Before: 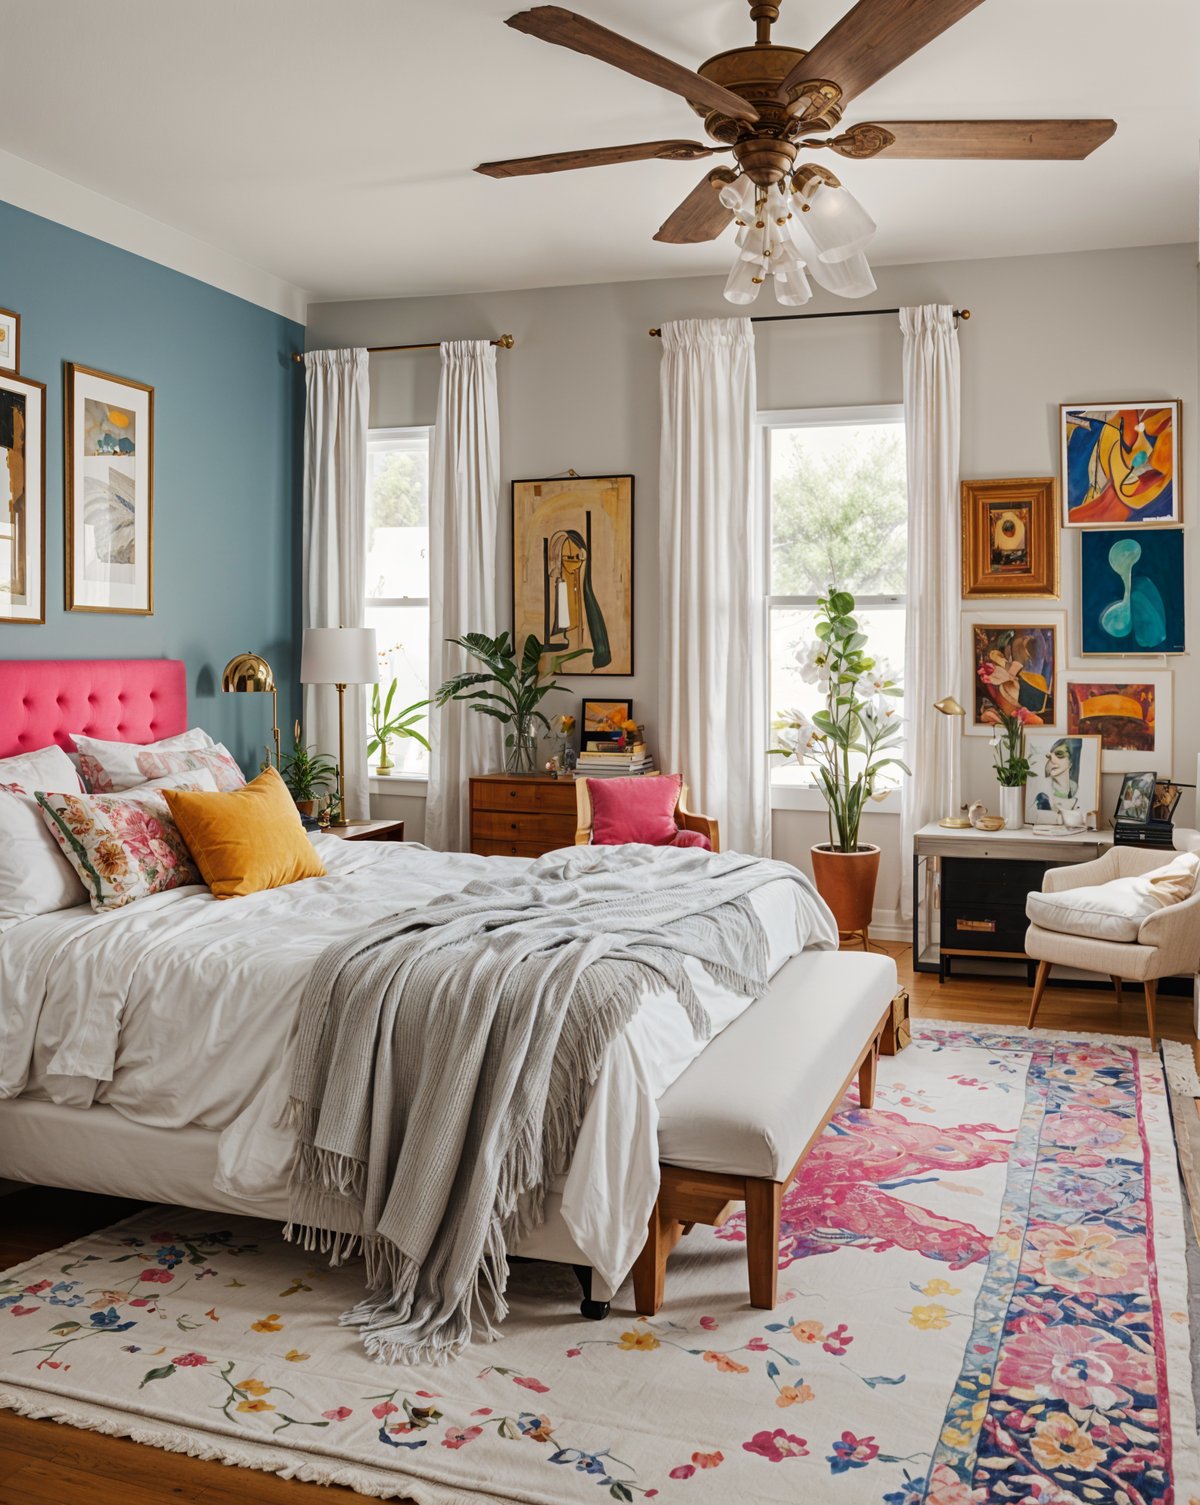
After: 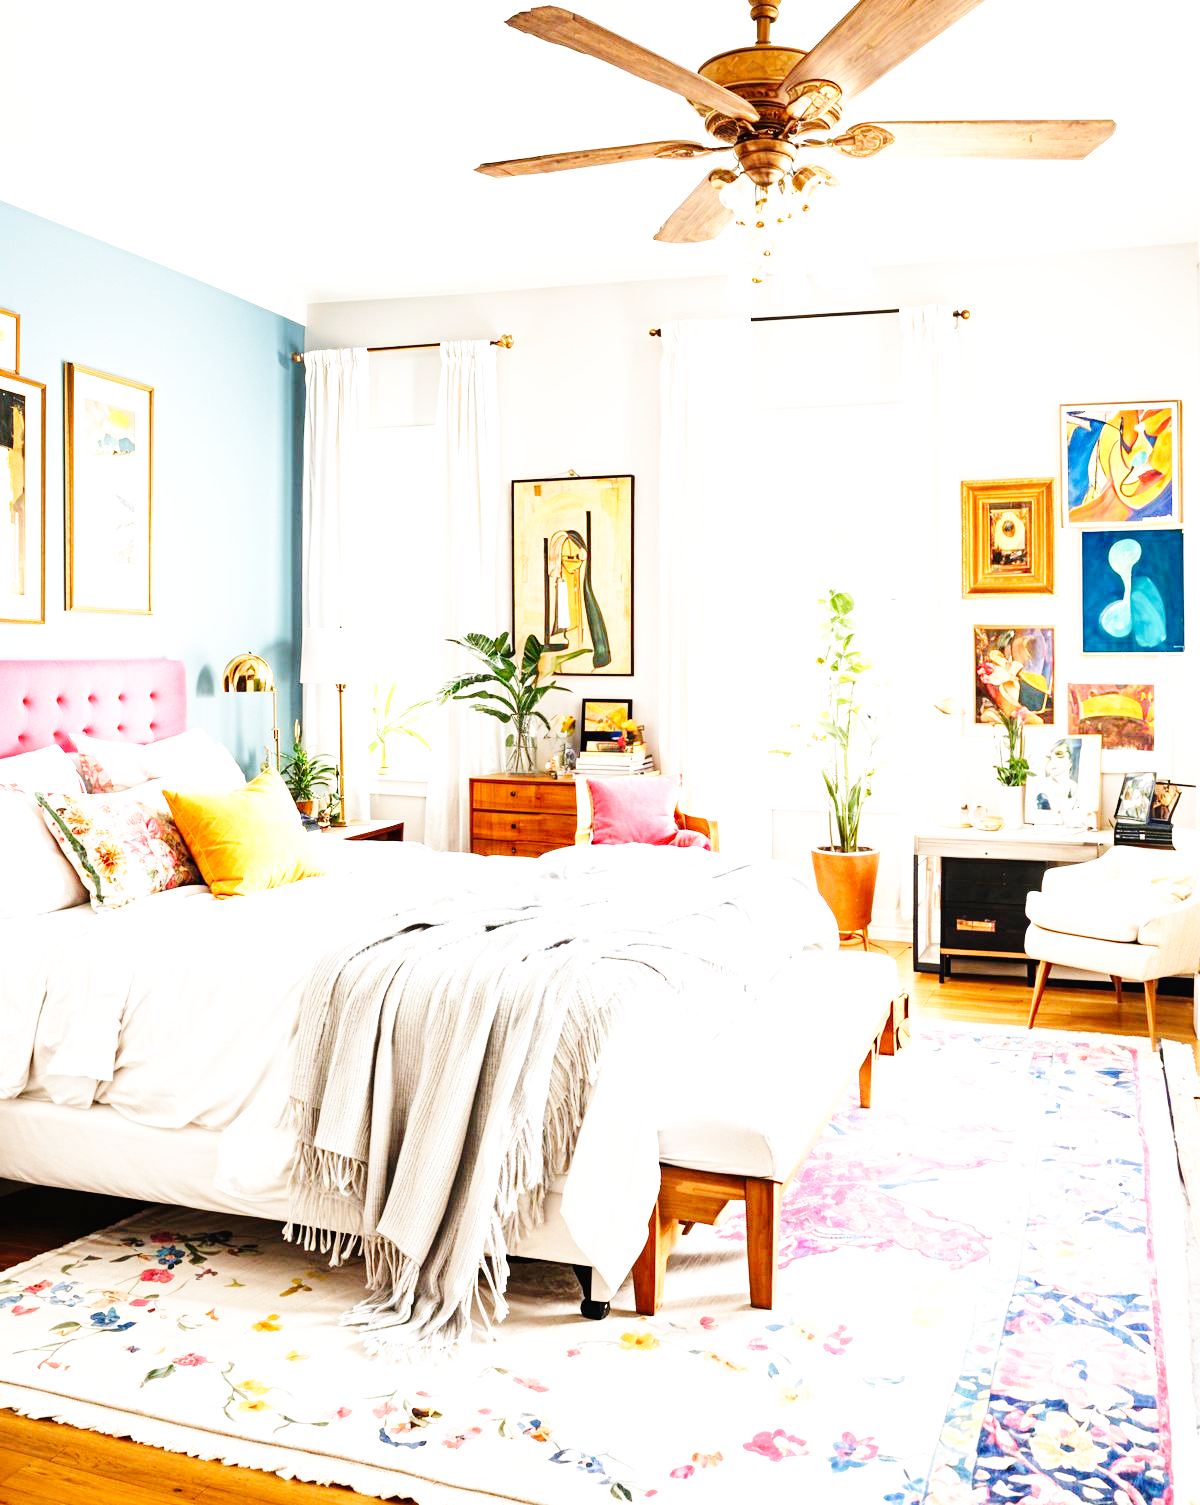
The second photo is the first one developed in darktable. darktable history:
exposure: black level correction 0, exposure 1.55 EV, compensate exposure bias true, compensate highlight preservation false
base curve: curves: ch0 [(0, 0) (0, 0) (0.002, 0.001) (0.008, 0.003) (0.019, 0.011) (0.037, 0.037) (0.064, 0.11) (0.102, 0.232) (0.152, 0.379) (0.216, 0.524) (0.296, 0.665) (0.394, 0.789) (0.512, 0.881) (0.651, 0.945) (0.813, 0.986) (1, 1)], preserve colors none
